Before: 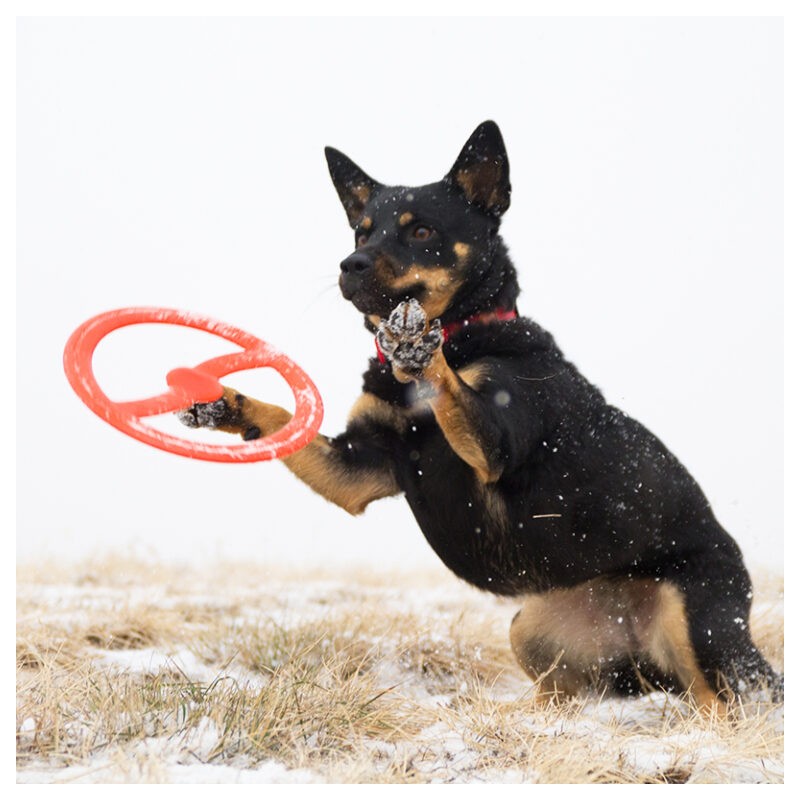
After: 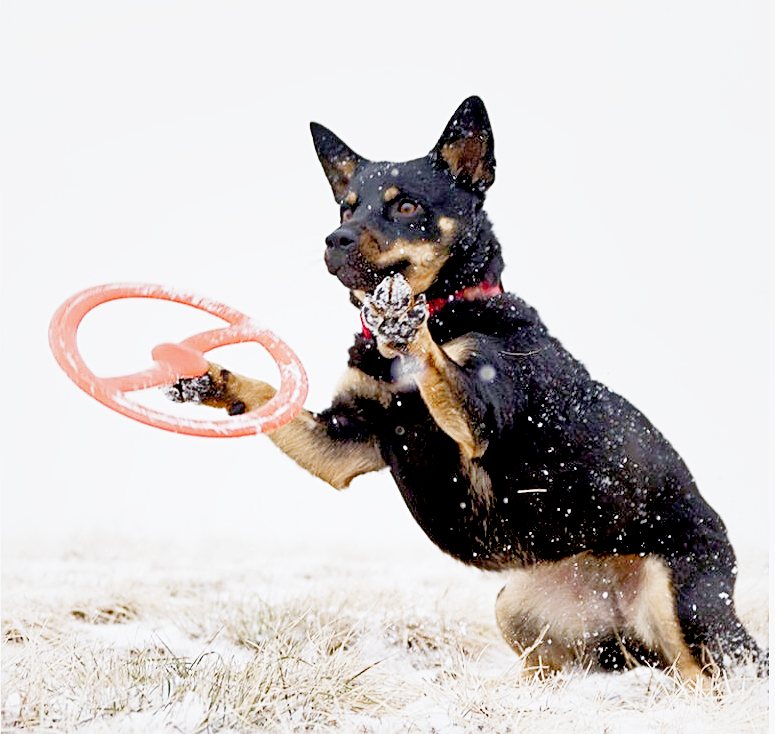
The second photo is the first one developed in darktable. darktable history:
exposure: black level correction 0.009, exposure 1.415 EV, compensate highlight preservation false
tone equalizer: -7 EV 0.164 EV, -6 EV 0.569 EV, -5 EV 1.17 EV, -4 EV 1.35 EV, -3 EV 1.14 EV, -2 EV 0.6 EV, -1 EV 0.16 EV
filmic rgb: black relative exposure -7.14 EV, white relative exposure 5.37 EV, hardness 3.03, preserve chrominance no, color science v4 (2020), type of noise poissonian
contrast brightness saturation: contrast 0.203, brightness -0.107, saturation 0.098
crop: left 1.93%, top 3.151%, right 1.187%, bottom 4.989%
local contrast: mode bilateral grid, contrast 19, coarseness 100, detail 150%, midtone range 0.2
color calibration: illuminant as shot in camera, x 0.358, y 0.373, temperature 4628.91 K
sharpen: amount 0.6
